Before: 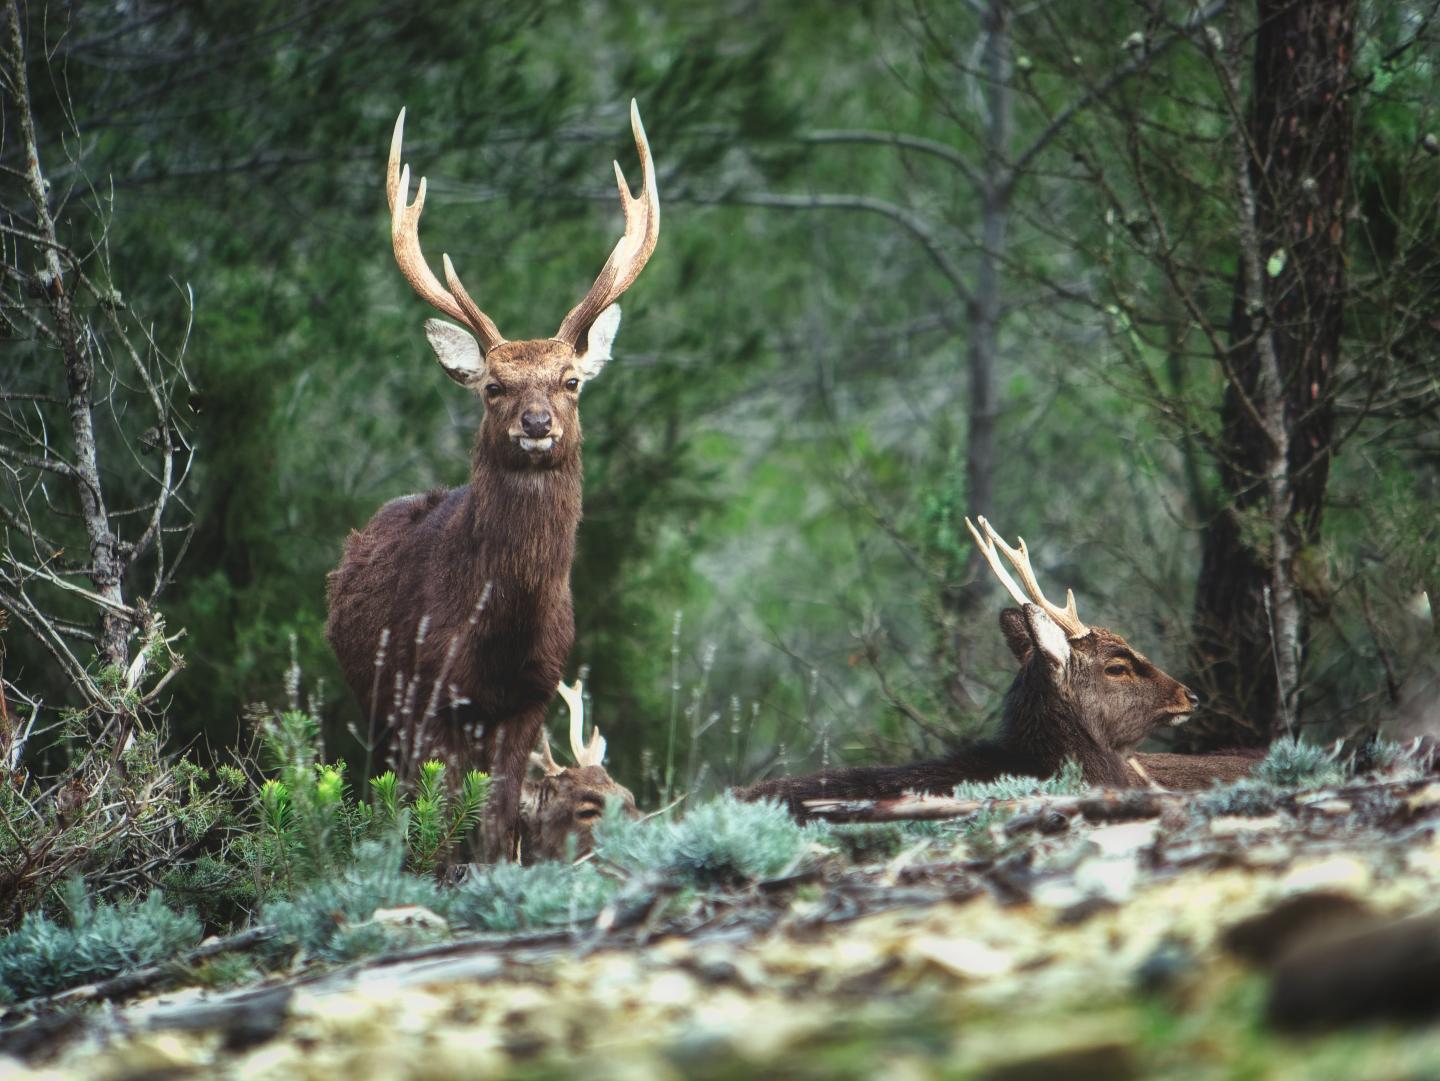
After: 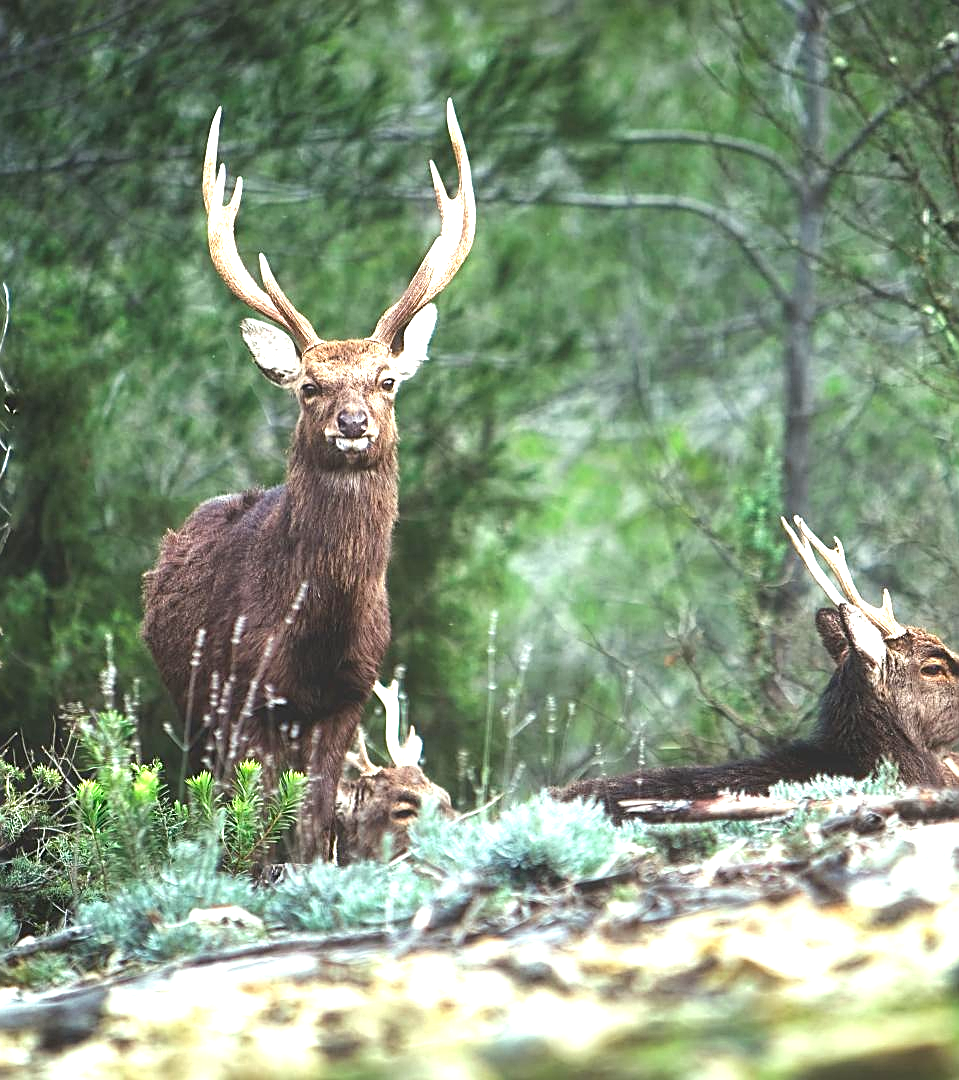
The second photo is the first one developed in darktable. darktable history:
exposure: black level correction 0, exposure 1.099 EV, compensate highlight preservation false
crop and rotate: left 12.814%, right 20.56%
tone equalizer: on, module defaults
sharpen: amount 0.747
